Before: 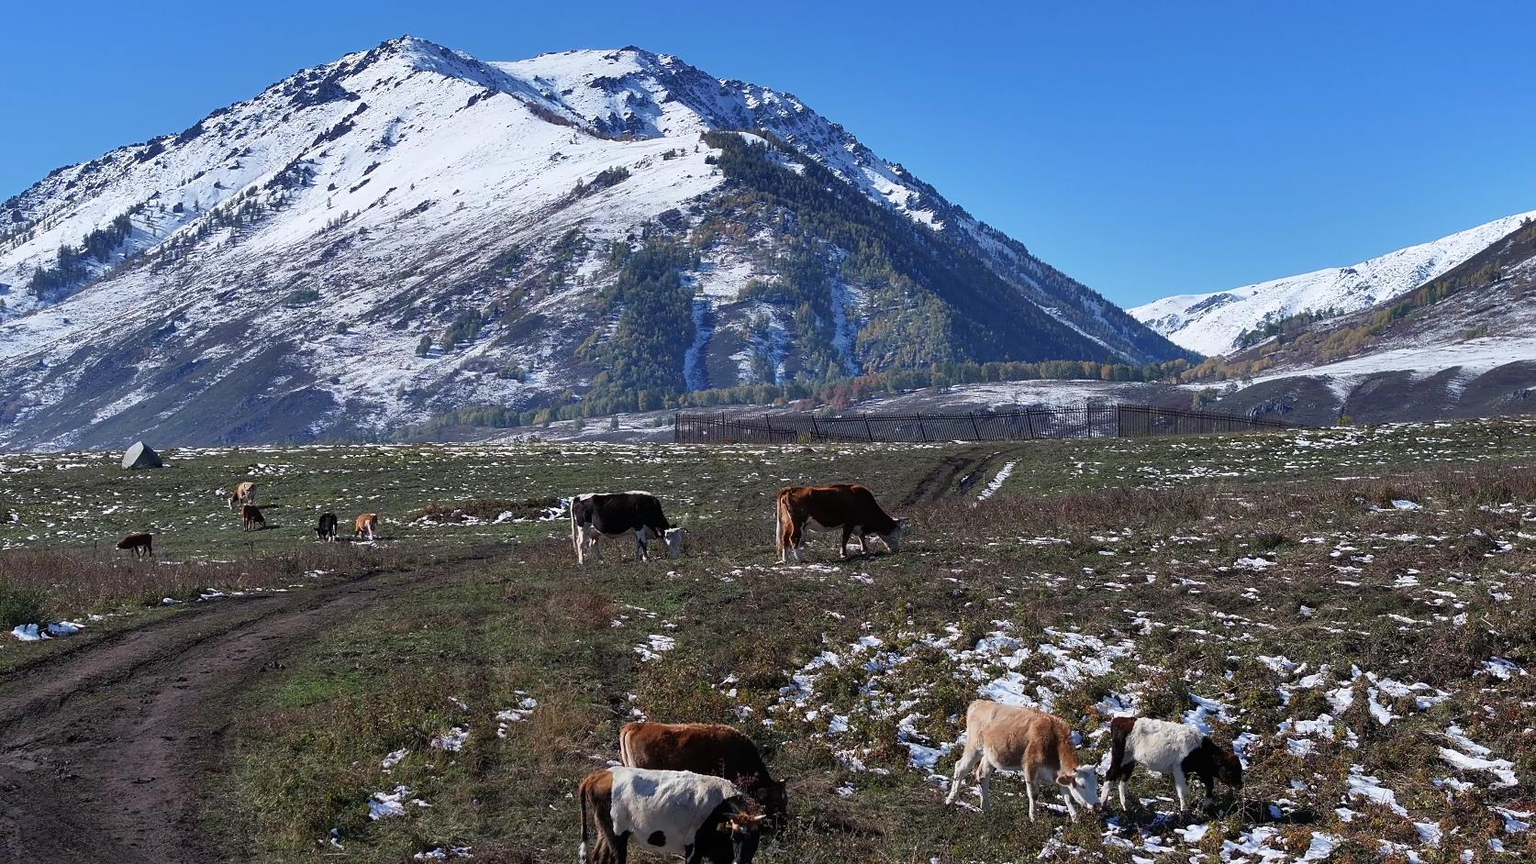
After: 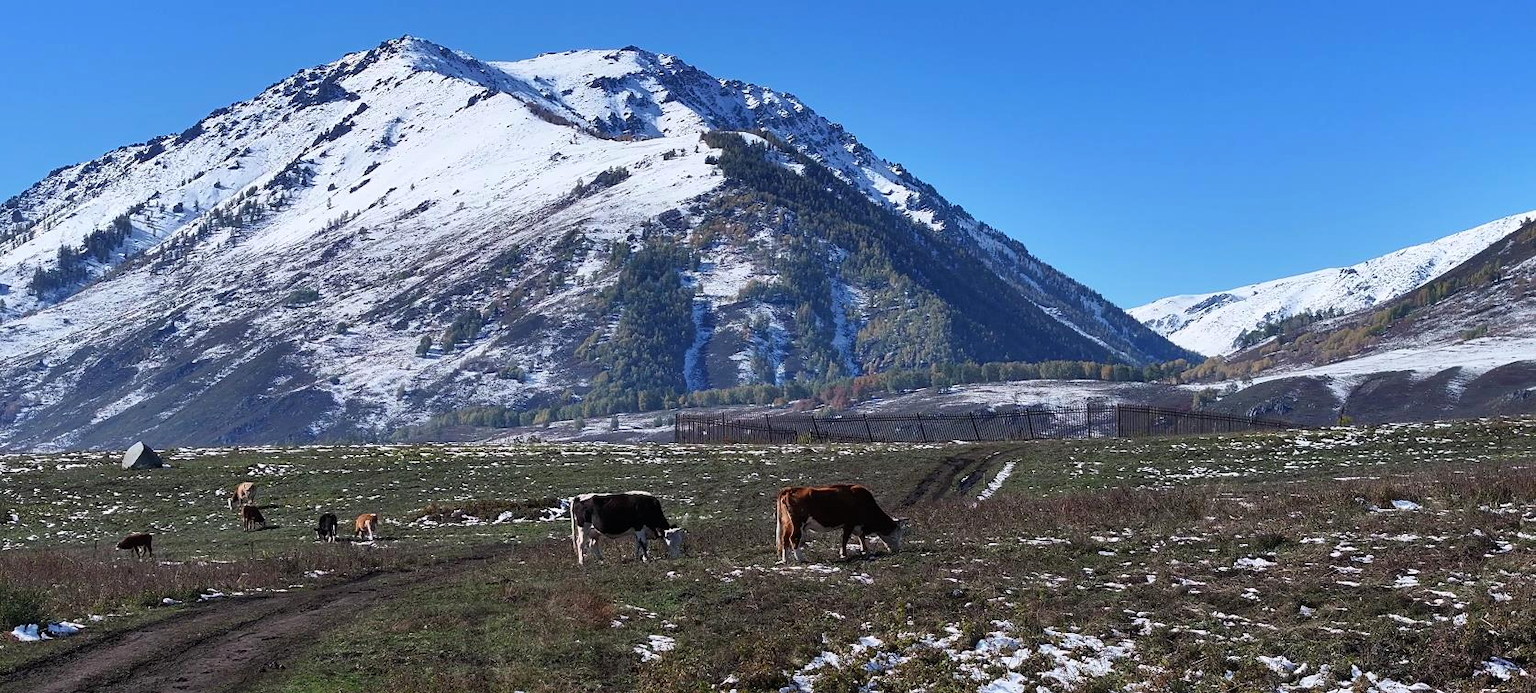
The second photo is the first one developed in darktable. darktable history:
levels: mode automatic, gray 50.8%
crop: bottom 19.644%
contrast brightness saturation: contrast 0.1, brightness 0.03, saturation 0.09
